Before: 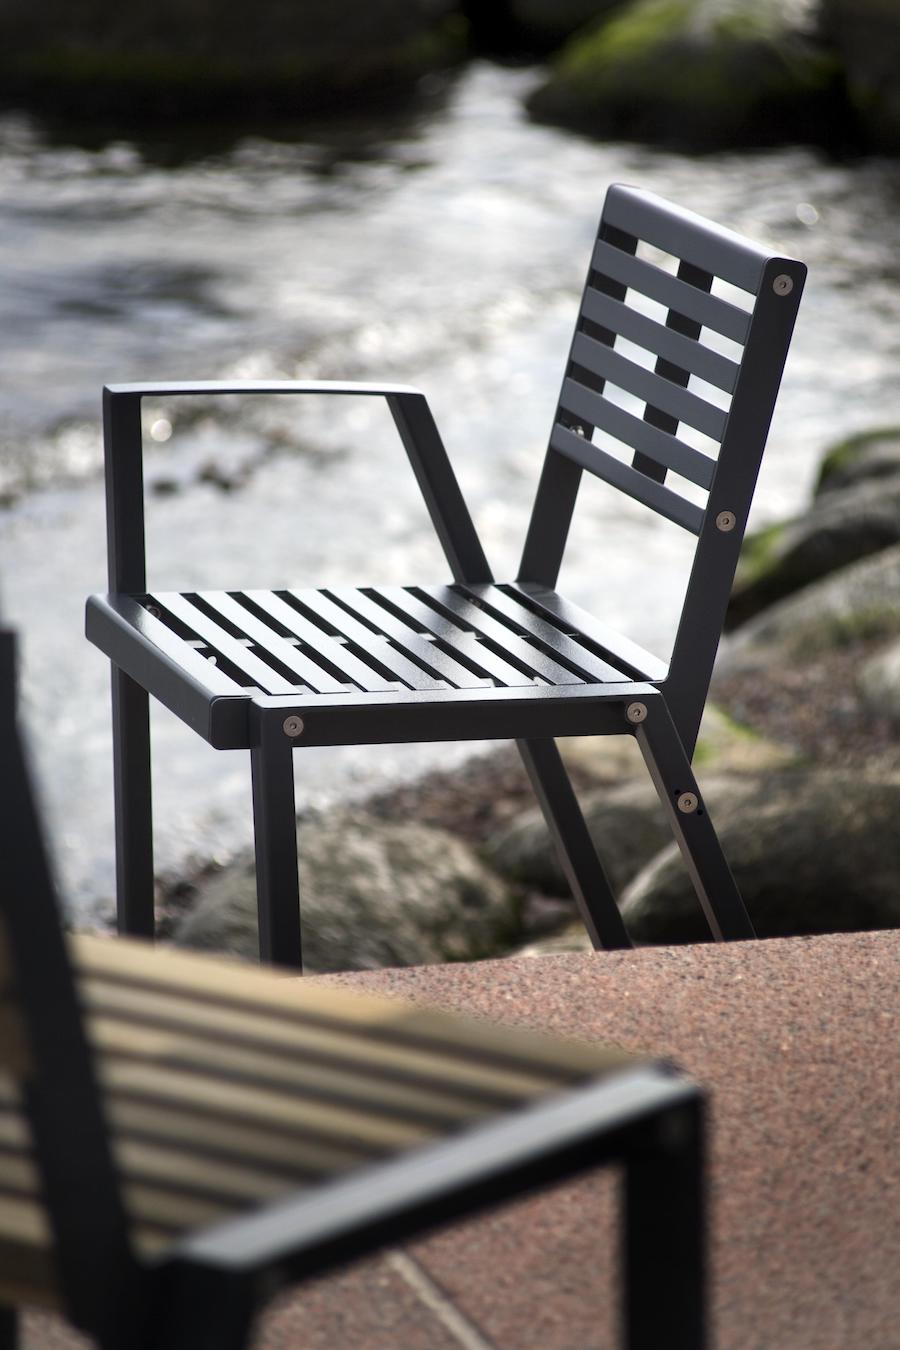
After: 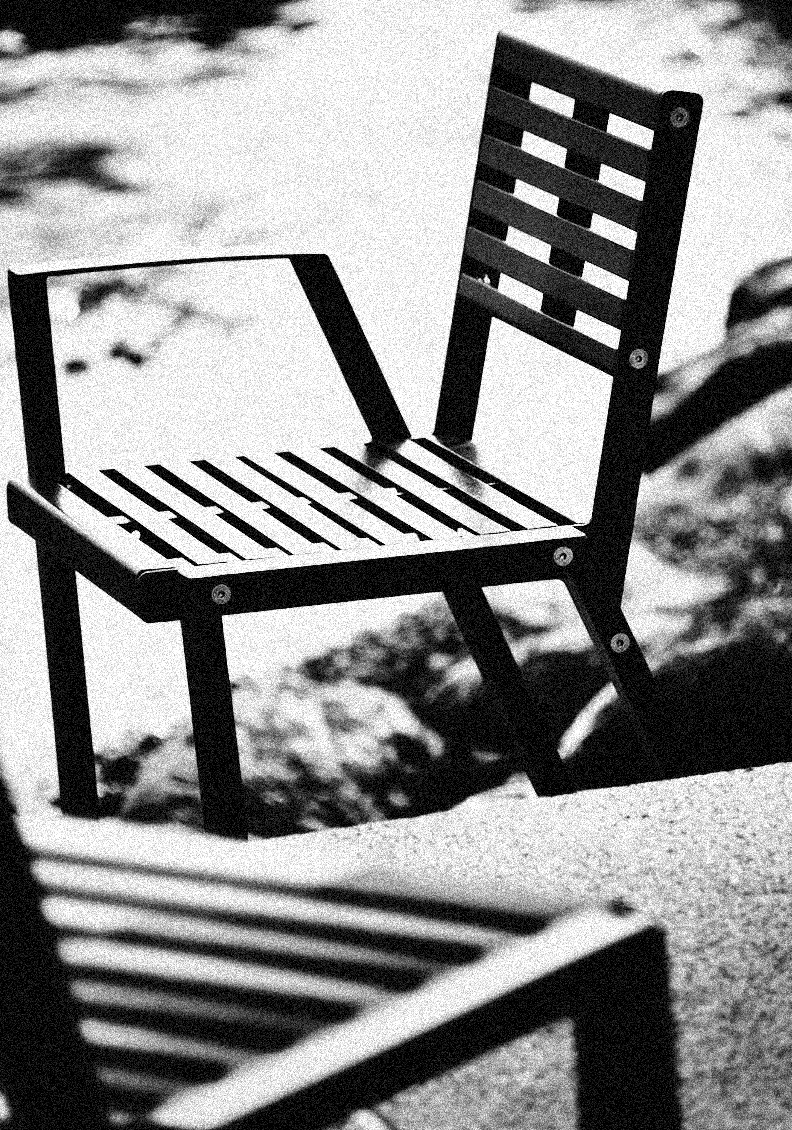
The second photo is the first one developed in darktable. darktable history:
tone curve: curves: ch0 [(0, 0) (0.003, 0.005) (0.011, 0.008) (0.025, 0.01) (0.044, 0.014) (0.069, 0.017) (0.1, 0.022) (0.136, 0.028) (0.177, 0.037) (0.224, 0.049) (0.277, 0.091) (0.335, 0.168) (0.399, 0.292) (0.468, 0.463) (0.543, 0.637) (0.623, 0.792) (0.709, 0.903) (0.801, 0.963) (0.898, 0.985) (1, 1)], preserve colors none
base curve: curves: ch0 [(0, 0) (0.028, 0.03) (0.121, 0.232) (0.46, 0.748) (0.859, 0.968) (1, 1)], preserve colors none
shadows and highlights: soften with gaussian
crop and rotate: angle 1.96°, left 5.673%, top 5.673%
rotate and perspective: rotation -2.12°, lens shift (vertical) 0.009, lens shift (horizontal) -0.008, automatic cropping original format, crop left 0.036, crop right 0.964, crop top 0.05, crop bottom 0.959
color balance rgb: shadows lift › luminance -7.7%, shadows lift › chroma 2.13%, shadows lift › hue 165.27°, power › luminance -7.77%, power › chroma 1.34%, power › hue 330.55°, highlights gain › luminance -33.33%, highlights gain › chroma 5.68%, highlights gain › hue 217.2°, global offset › luminance -0.33%, global offset › chroma 0.11%, global offset › hue 165.27°, perceptual saturation grading › global saturation 27.72%, perceptual saturation grading › highlights -25%, perceptual saturation grading › mid-tones 25%, perceptual saturation grading › shadows 50%
monochrome: on, module defaults
grain: coarseness 3.75 ISO, strength 100%, mid-tones bias 0%
